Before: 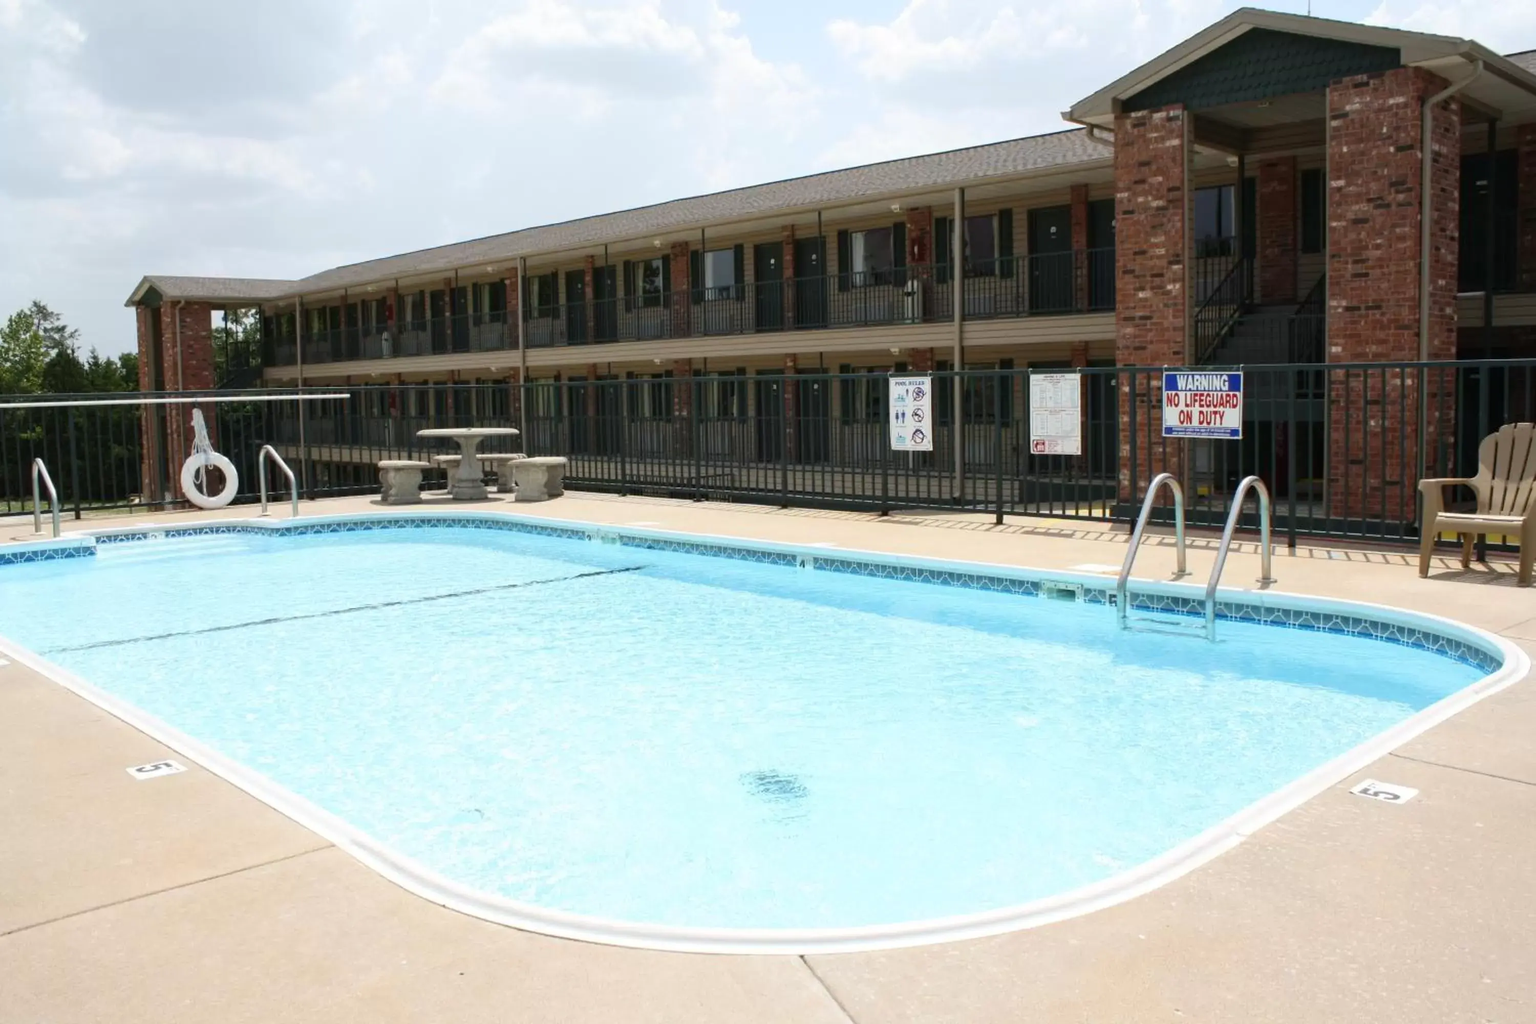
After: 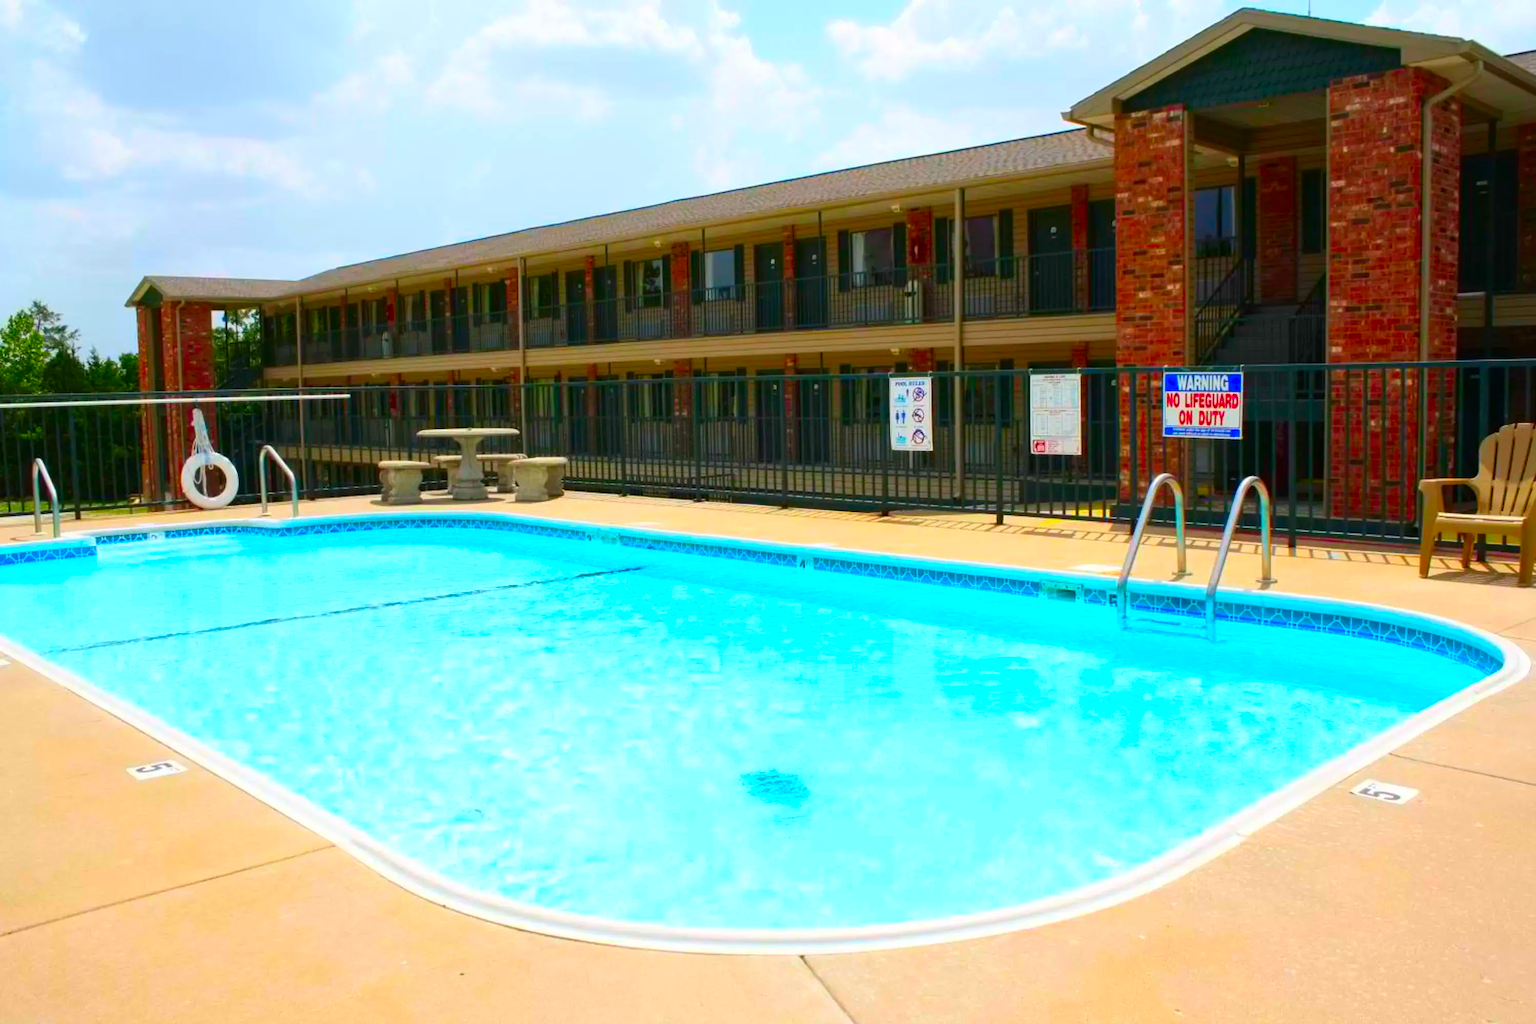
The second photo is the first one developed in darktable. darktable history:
color correction: highlights b* 0.039, saturation 2.95
